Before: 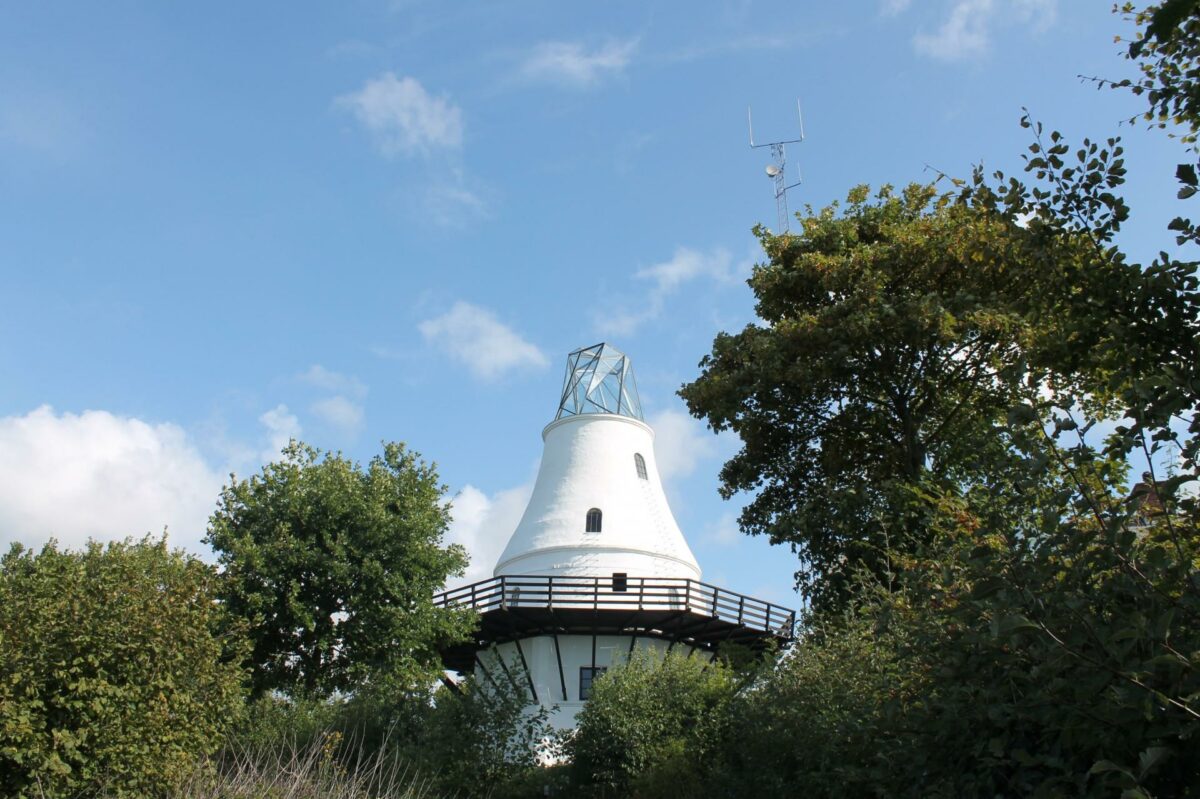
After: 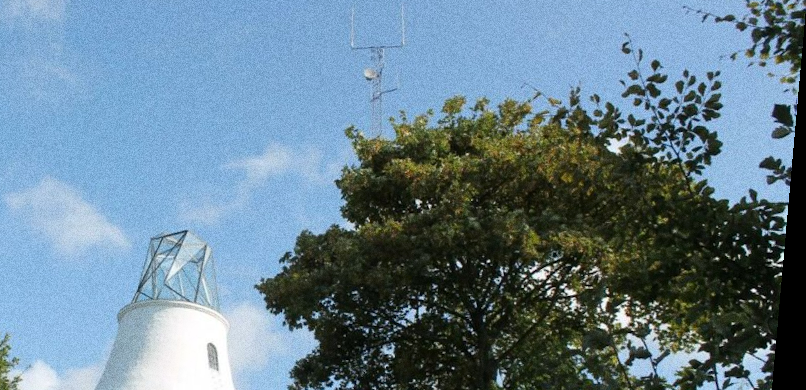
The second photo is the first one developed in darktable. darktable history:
grain: coarseness 0.09 ISO, strength 40%
crop: left 36.005%, top 18.293%, right 0.31%, bottom 38.444%
rotate and perspective: rotation 5.12°, automatic cropping off
